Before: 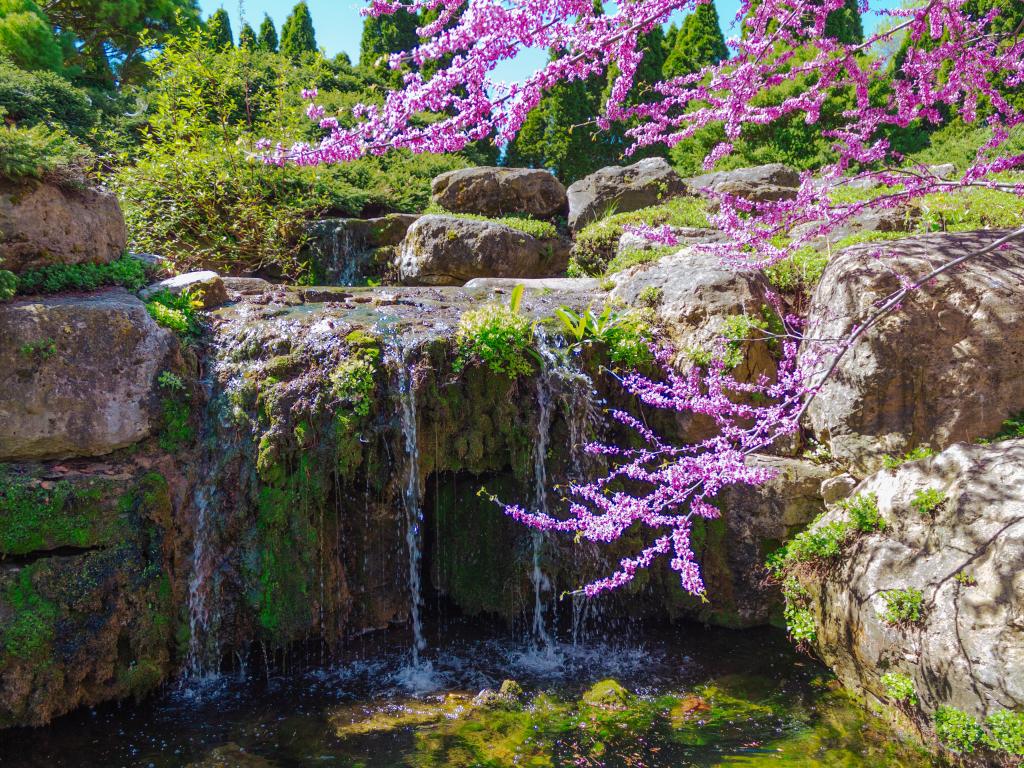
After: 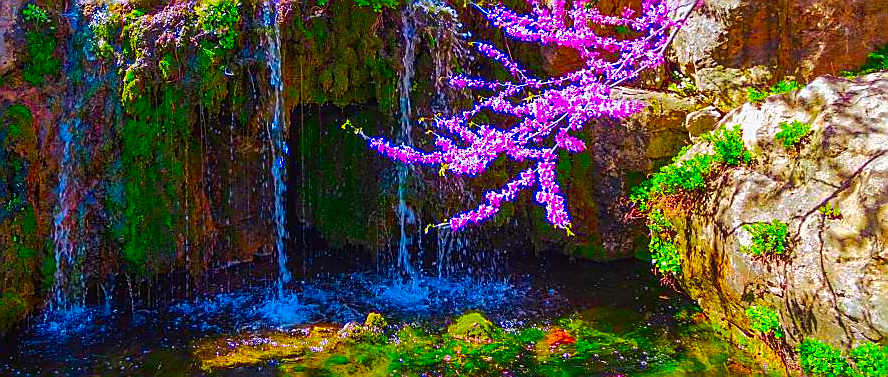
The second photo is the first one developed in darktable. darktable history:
crop and rotate: left 13.252%, top 47.901%, bottom 2.929%
sharpen: radius 1.368, amount 1.239, threshold 0.656
color correction: highlights b* -0.045, saturation 2.96
